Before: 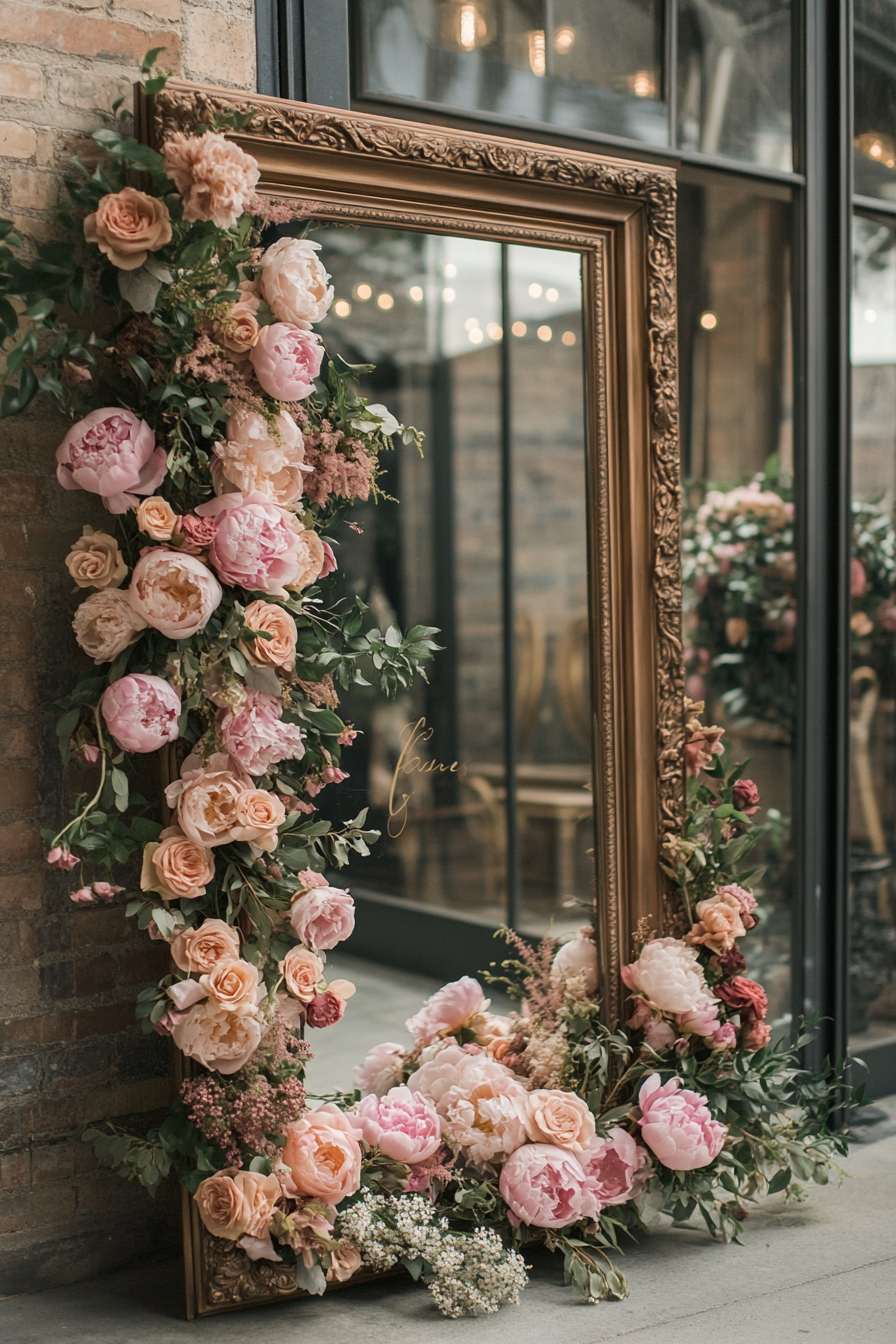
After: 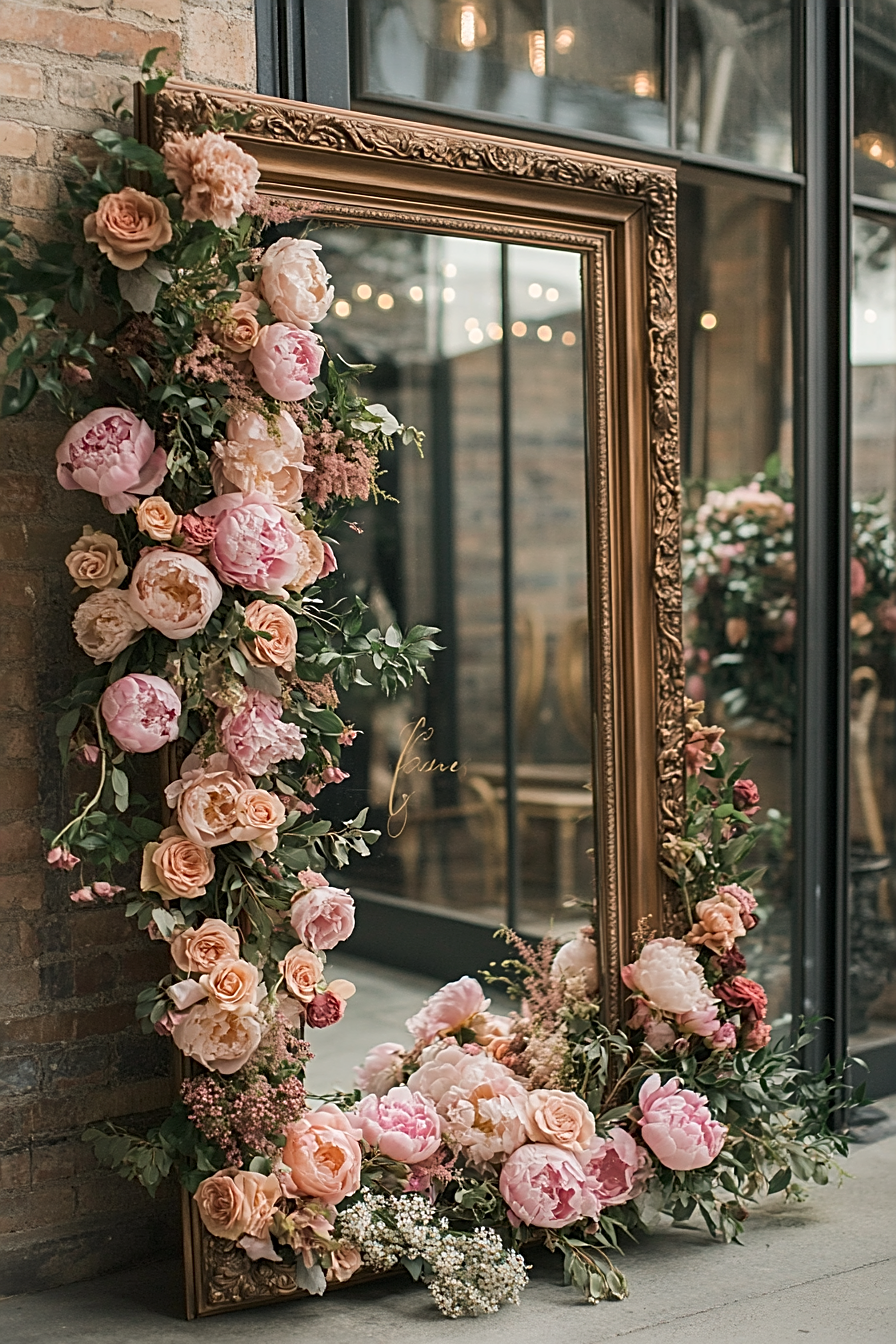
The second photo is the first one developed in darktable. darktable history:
white balance: emerald 1
contrast brightness saturation: saturation 0.1
sharpen: radius 2.543, amount 0.636
